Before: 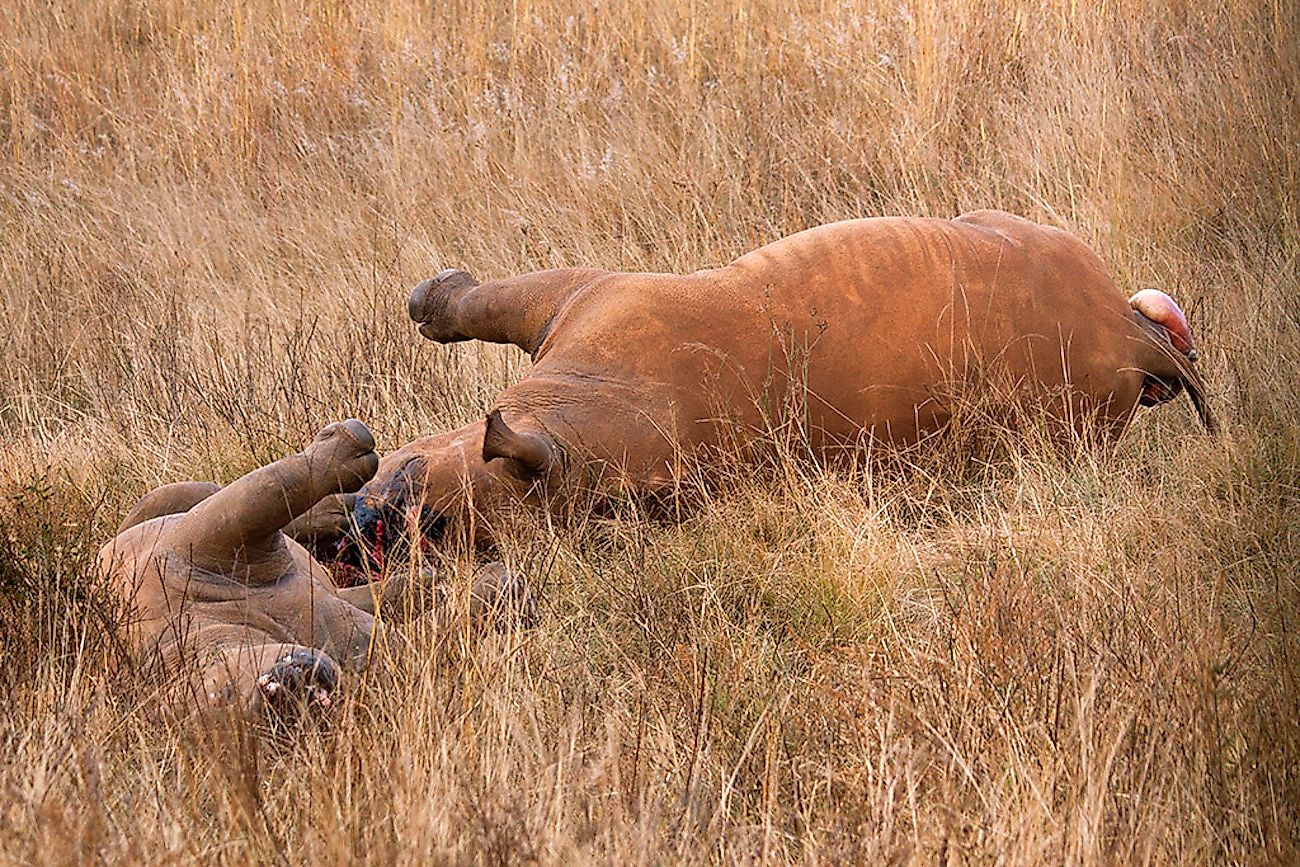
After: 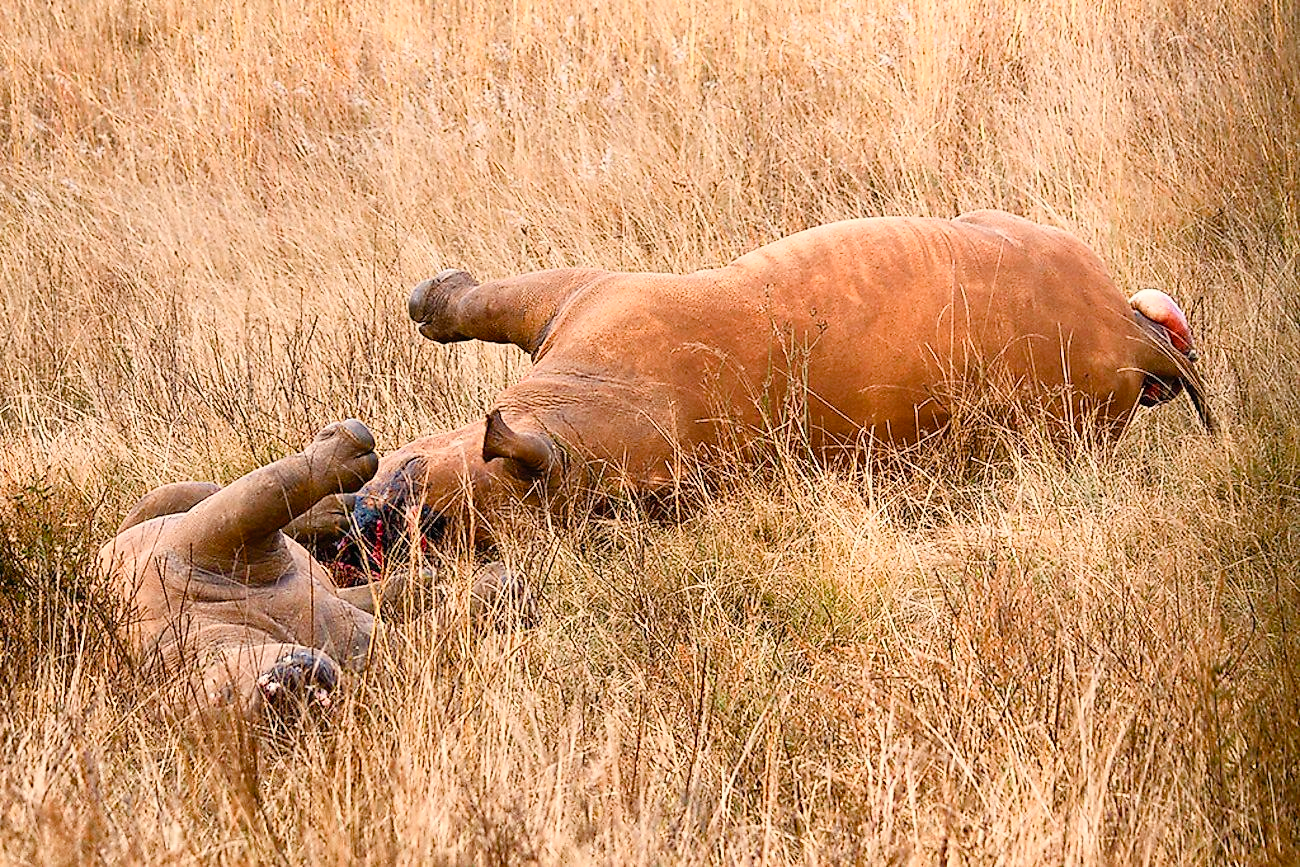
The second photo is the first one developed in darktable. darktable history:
shadows and highlights: shadows 1.31, highlights 38.27
contrast brightness saturation: contrast 0.196, brightness 0.151, saturation 0.142
color balance rgb: highlights gain › chroma 3.006%, highlights gain › hue 78.52°, perceptual saturation grading › global saturation 20%, perceptual saturation grading › highlights -50.287%, perceptual saturation grading › shadows 30.163%
